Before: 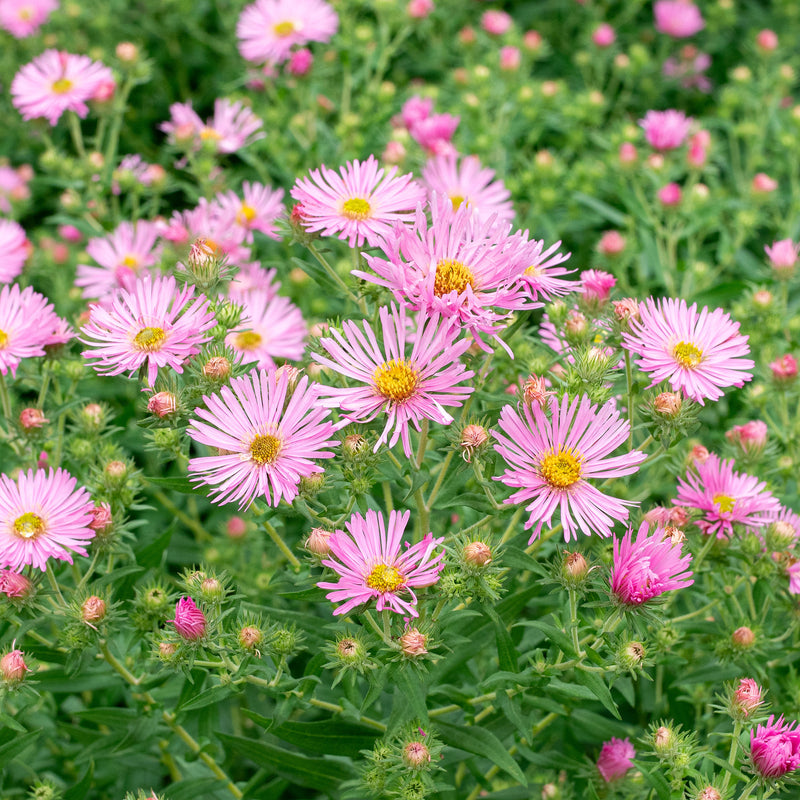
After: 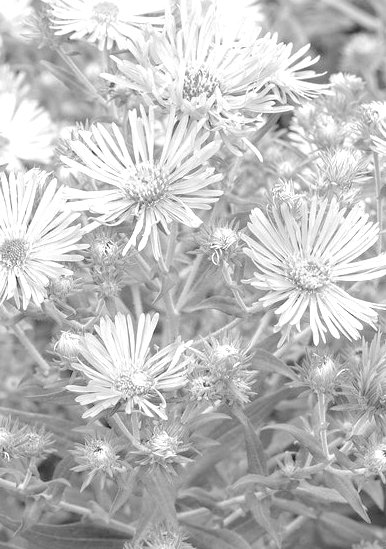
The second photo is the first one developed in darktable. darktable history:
crop: left 31.379%, top 24.658%, right 20.326%, bottom 6.628%
tone curve: curves: ch0 [(0, 0) (0.003, 0.006) (0.011, 0.014) (0.025, 0.024) (0.044, 0.035) (0.069, 0.046) (0.1, 0.074) (0.136, 0.115) (0.177, 0.161) (0.224, 0.226) (0.277, 0.293) (0.335, 0.364) (0.399, 0.441) (0.468, 0.52) (0.543, 0.58) (0.623, 0.657) (0.709, 0.72) (0.801, 0.794) (0.898, 0.883) (1, 1)], preserve colors none
exposure: exposure 1 EV, compensate highlight preservation false
monochrome: size 1
contrast brightness saturation: brightness 0.15
color balance rgb: perceptual saturation grading › global saturation 10%, global vibrance 10%
base curve: exposure shift 0, preserve colors none
